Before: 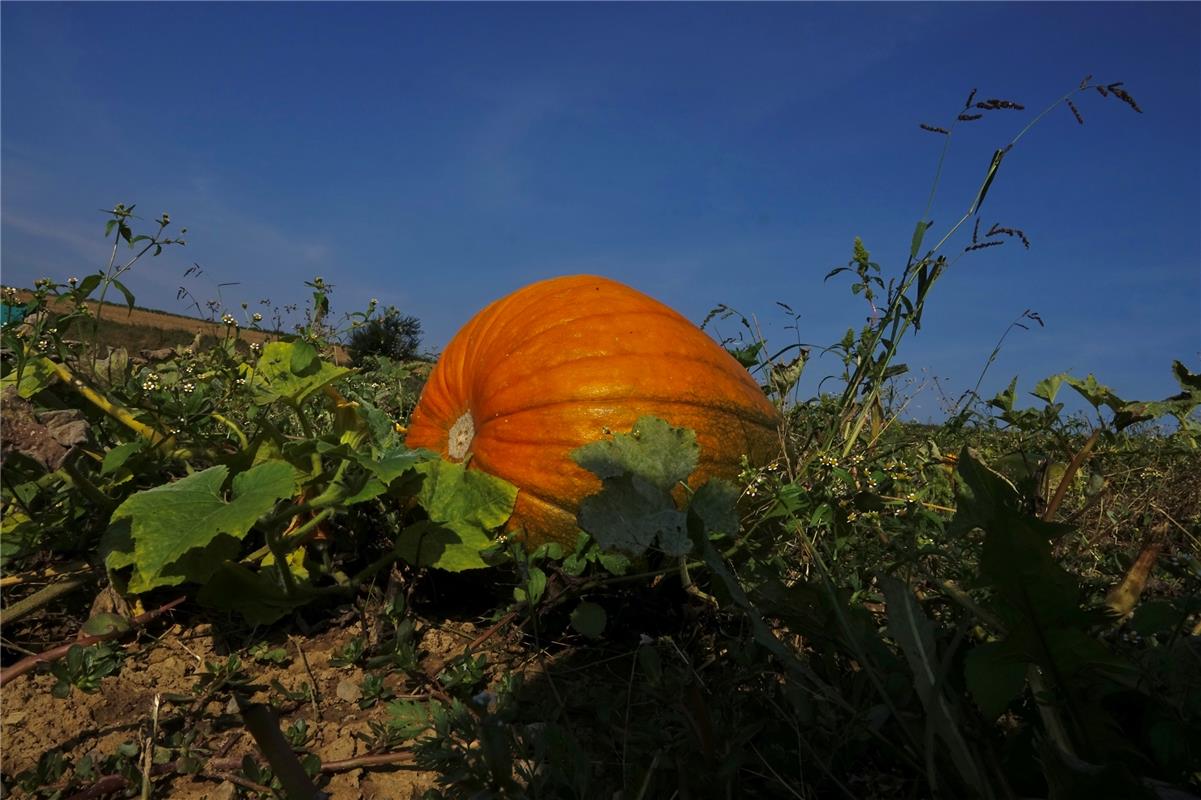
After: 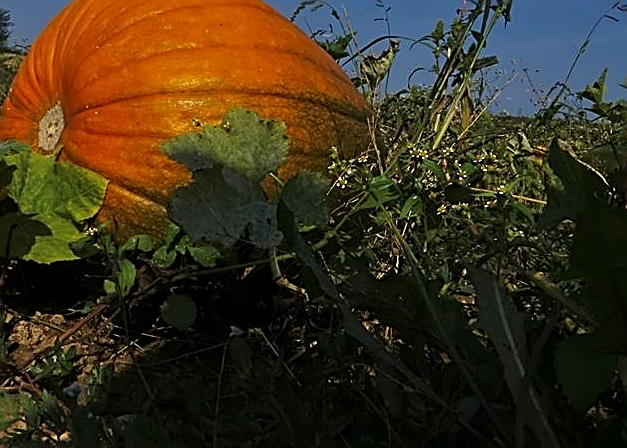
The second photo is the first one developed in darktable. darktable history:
crop: left 34.173%, top 38.557%, right 13.615%, bottom 5.397%
sharpen: amount 1.006
